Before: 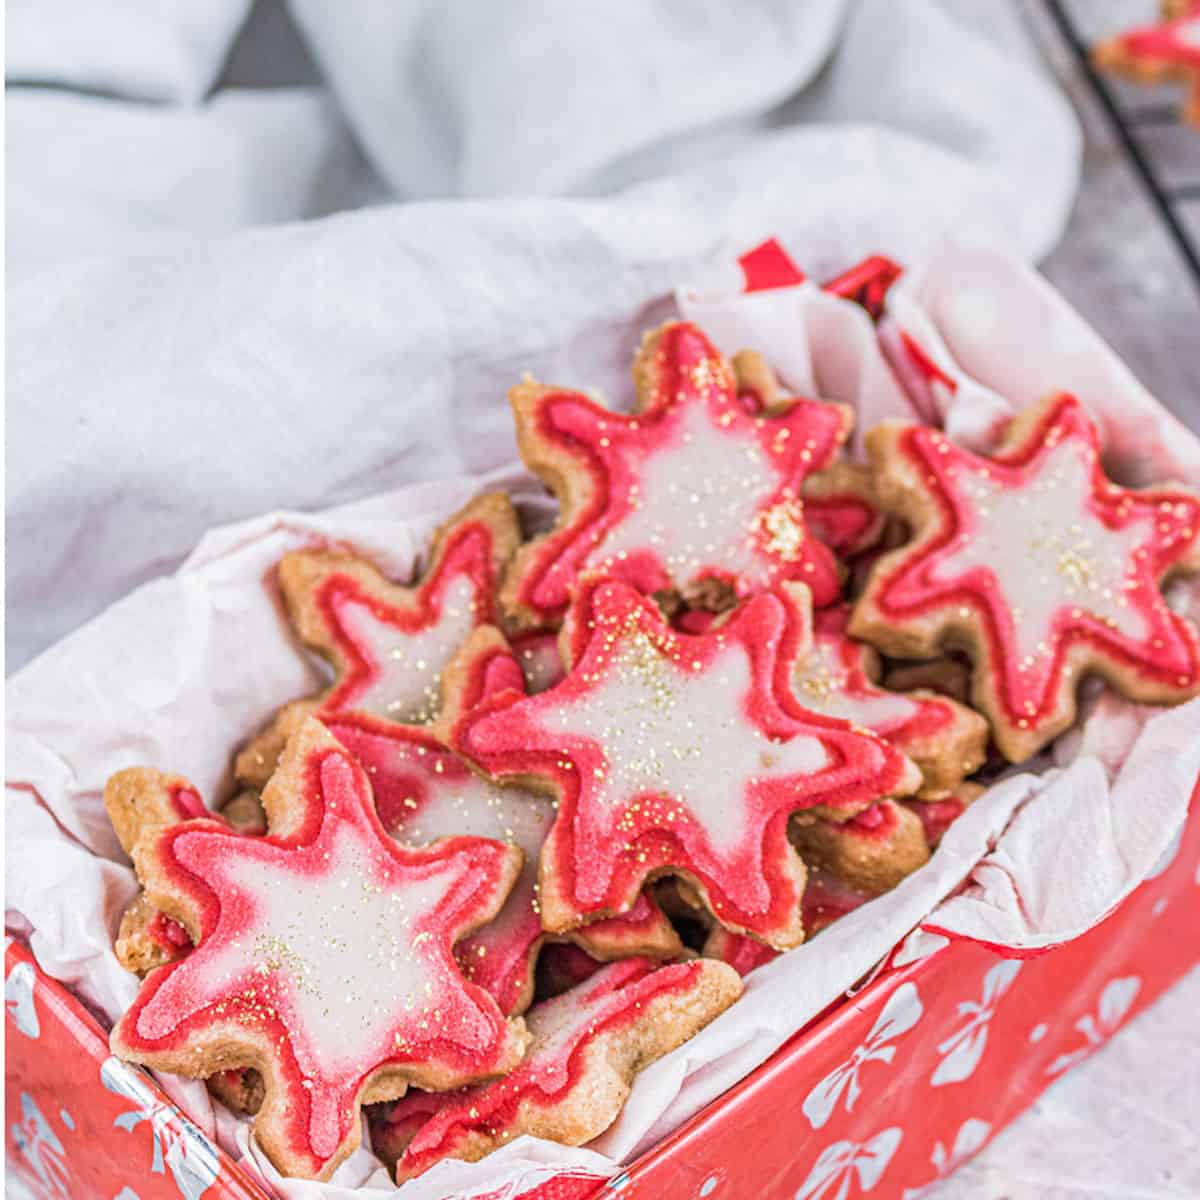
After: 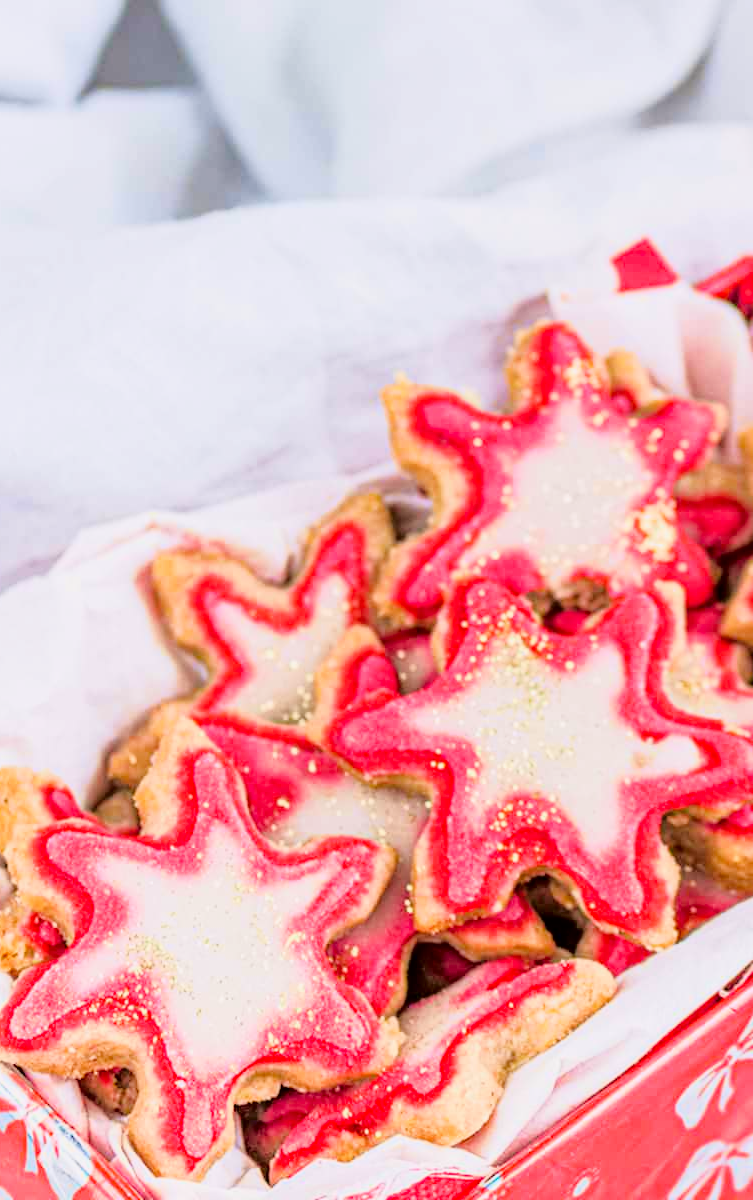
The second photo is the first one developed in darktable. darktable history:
tone curve: curves: ch0 [(0.024, 0) (0.075, 0.034) (0.145, 0.098) (0.257, 0.259) (0.408, 0.45) (0.611, 0.64) (0.81, 0.857) (1, 1)]; ch1 [(0, 0) (0.287, 0.198) (0.501, 0.506) (0.56, 0.57) (0.712, 0.777) (0.976, 0.992)]; ch2 [(0, 0) (0.5, 0.5) (0.523, 0.552) (0.59, 0.603) (0.681, 0.754) (1, 1)], color space Lab, independent channels, preserve colors none
exposure: black level correction 0, exposure 0.6 EV, compensate exposure bias true, compensate highlight preservation false
crop: left 10.644%, right 26.528%
filmic rgb: hardness 4.17
tone equalizer: on, module defaults
white balance: red 1, blue 1
